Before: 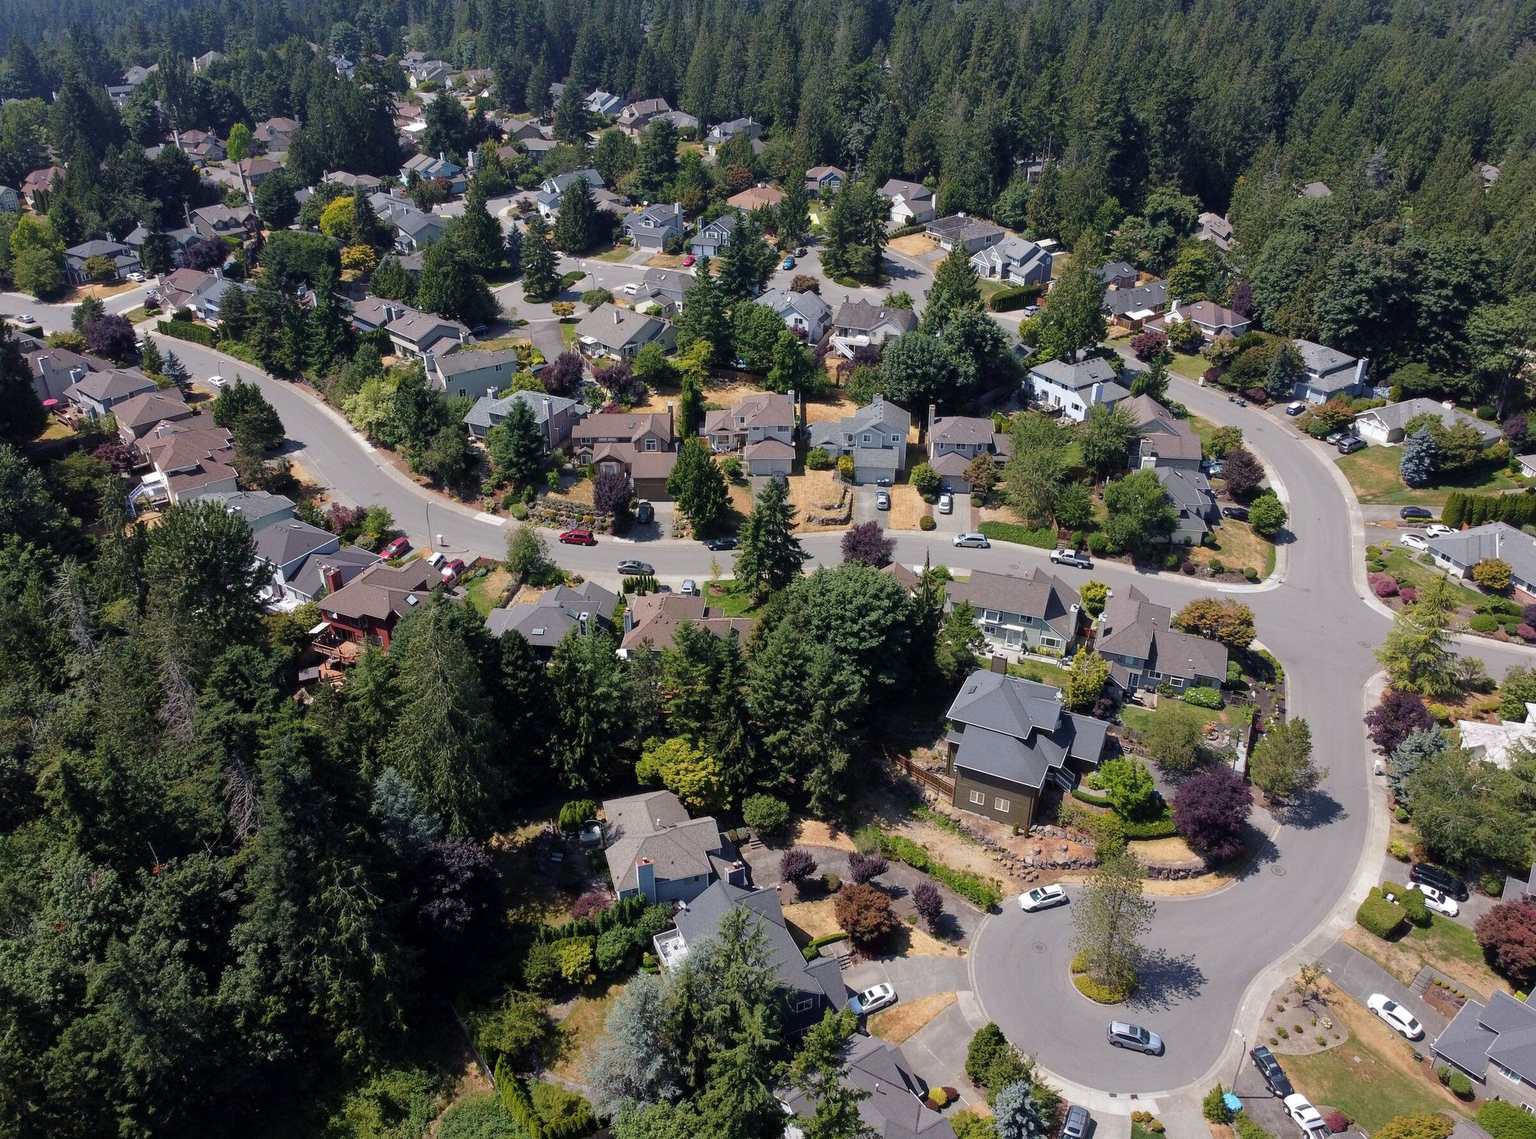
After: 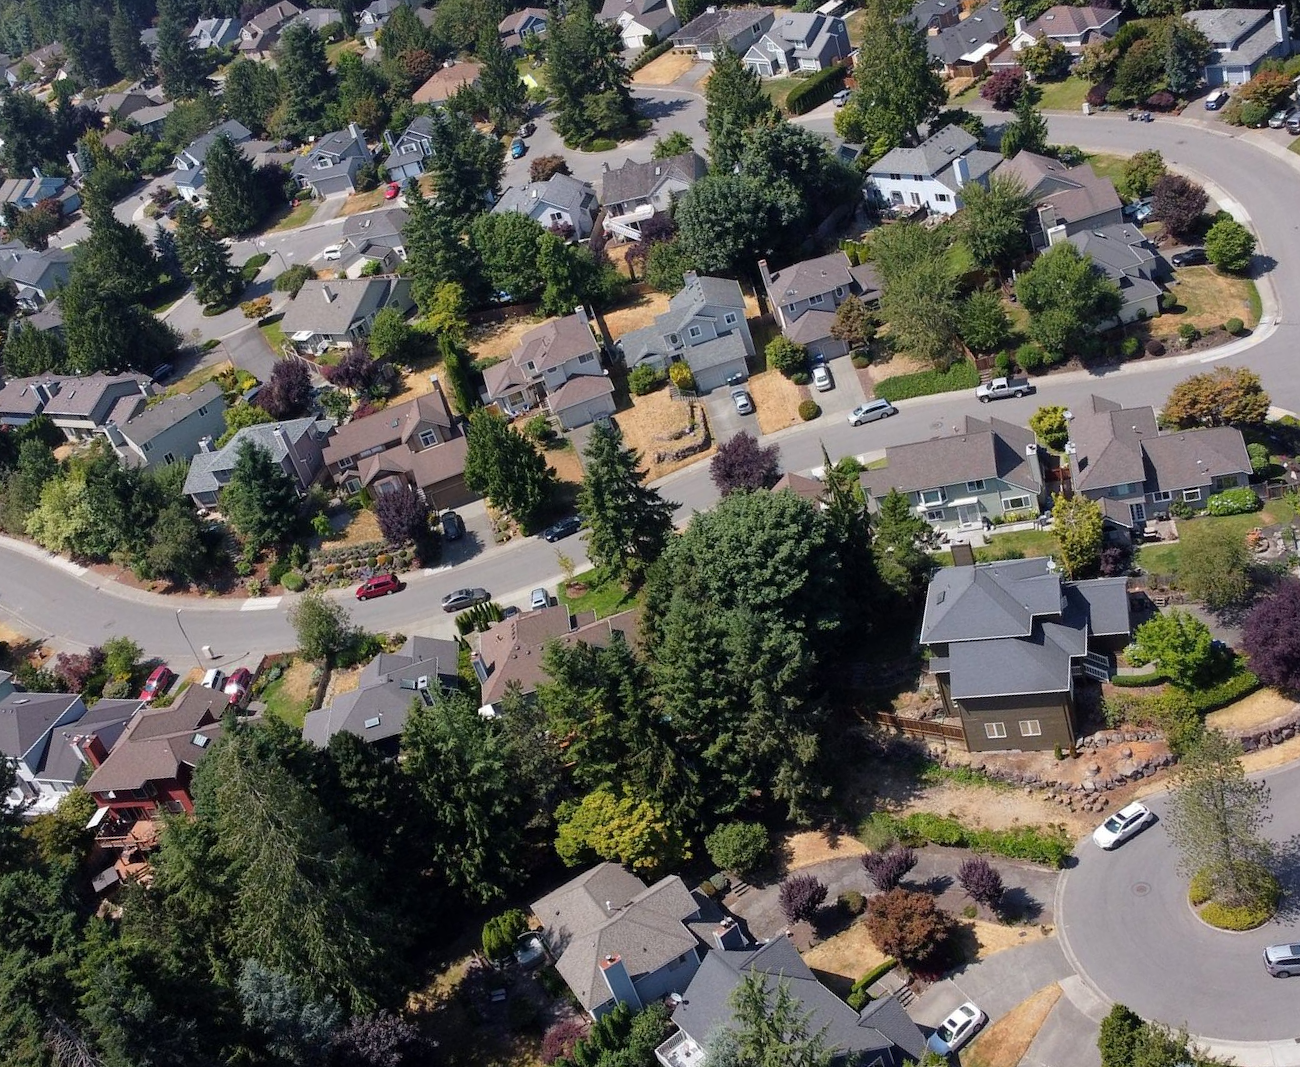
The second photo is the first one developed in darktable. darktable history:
crop and rotate: angle 20°, left 6.727%, right 3.96%, bottom 1.18%
